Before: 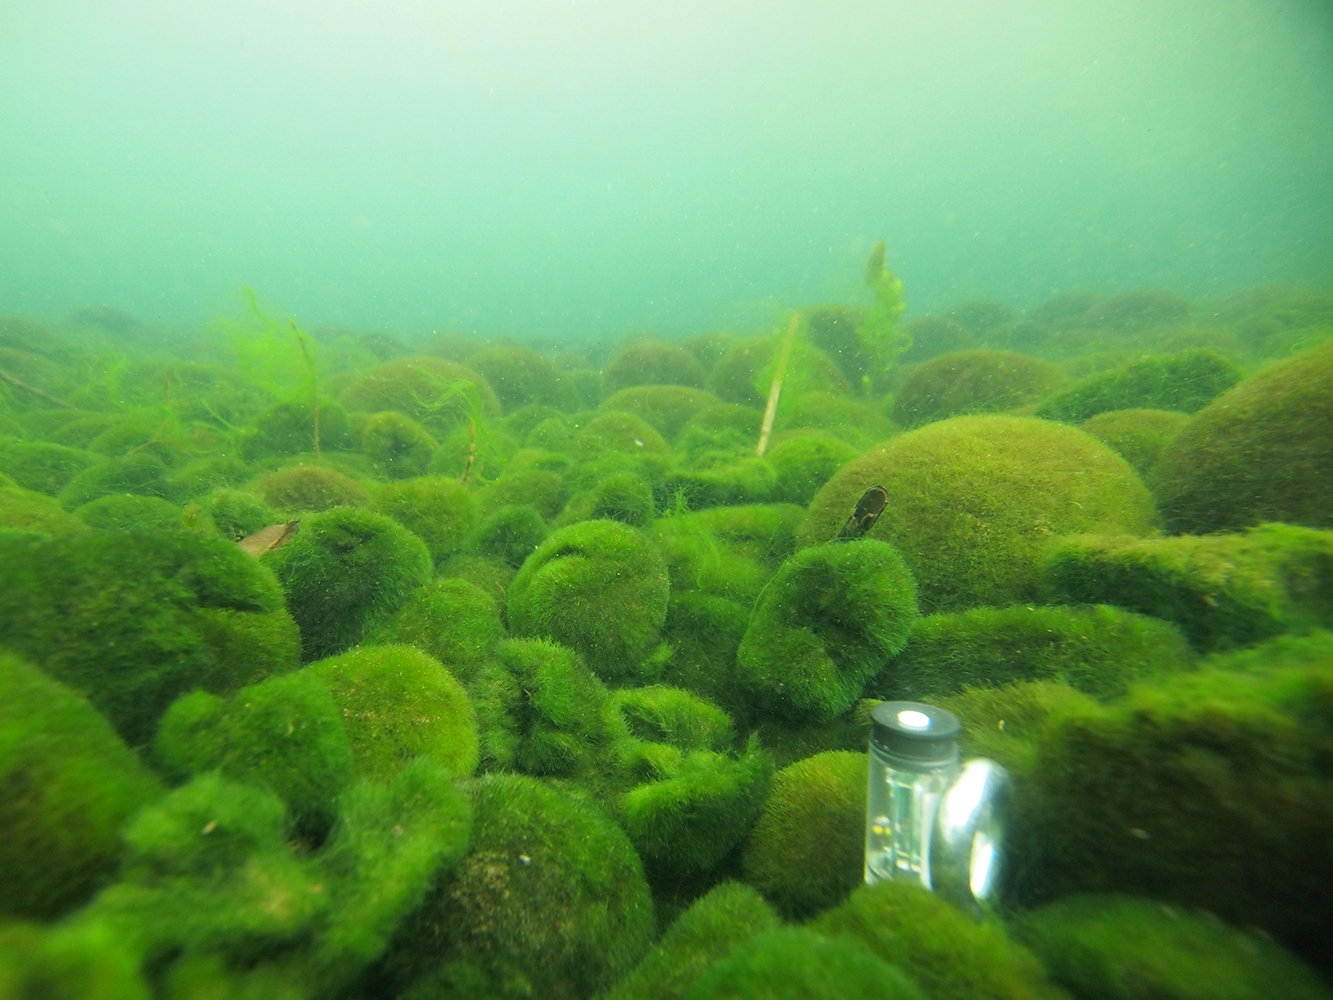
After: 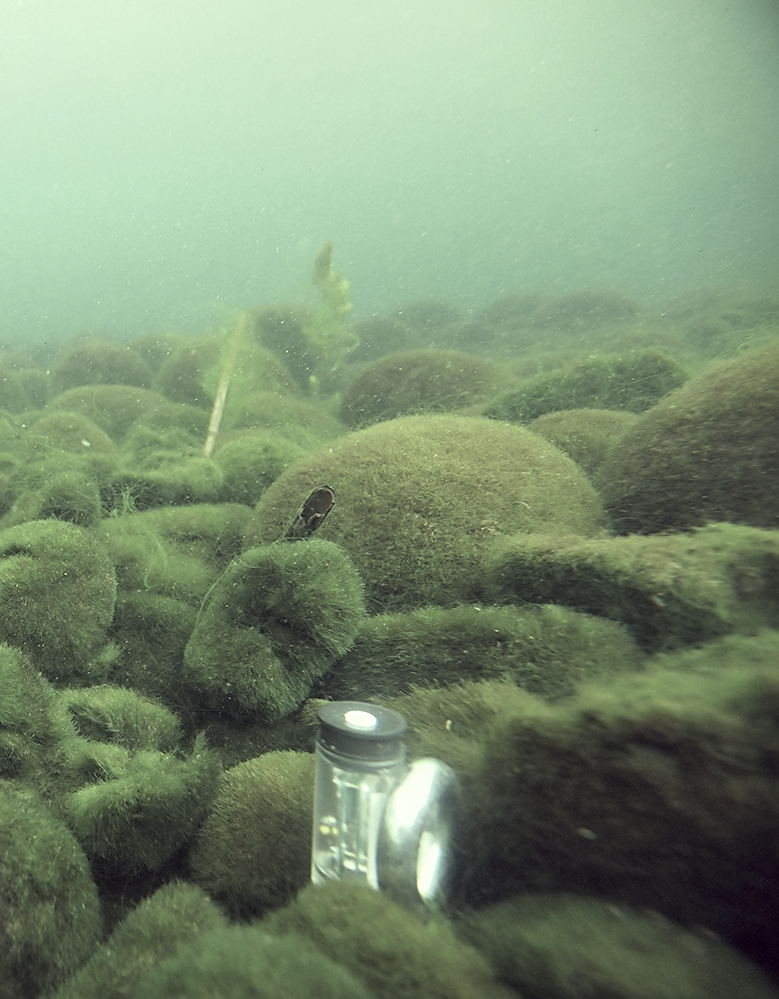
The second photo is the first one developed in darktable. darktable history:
crop: left 41.518%
local contrast: highlights 102%, shadows 99%, detail 120%, midtone range 0.2
exposure: compensate highlight preservation false
sharpen: on, module defaults
color calibration: x 0.342, y 0.356, temperature 5141.66 K
color correction: highlights a* -20.32, highlights b* 20.35, shadows a* 19.29, shadows b* -19.84, saturation 0.388
